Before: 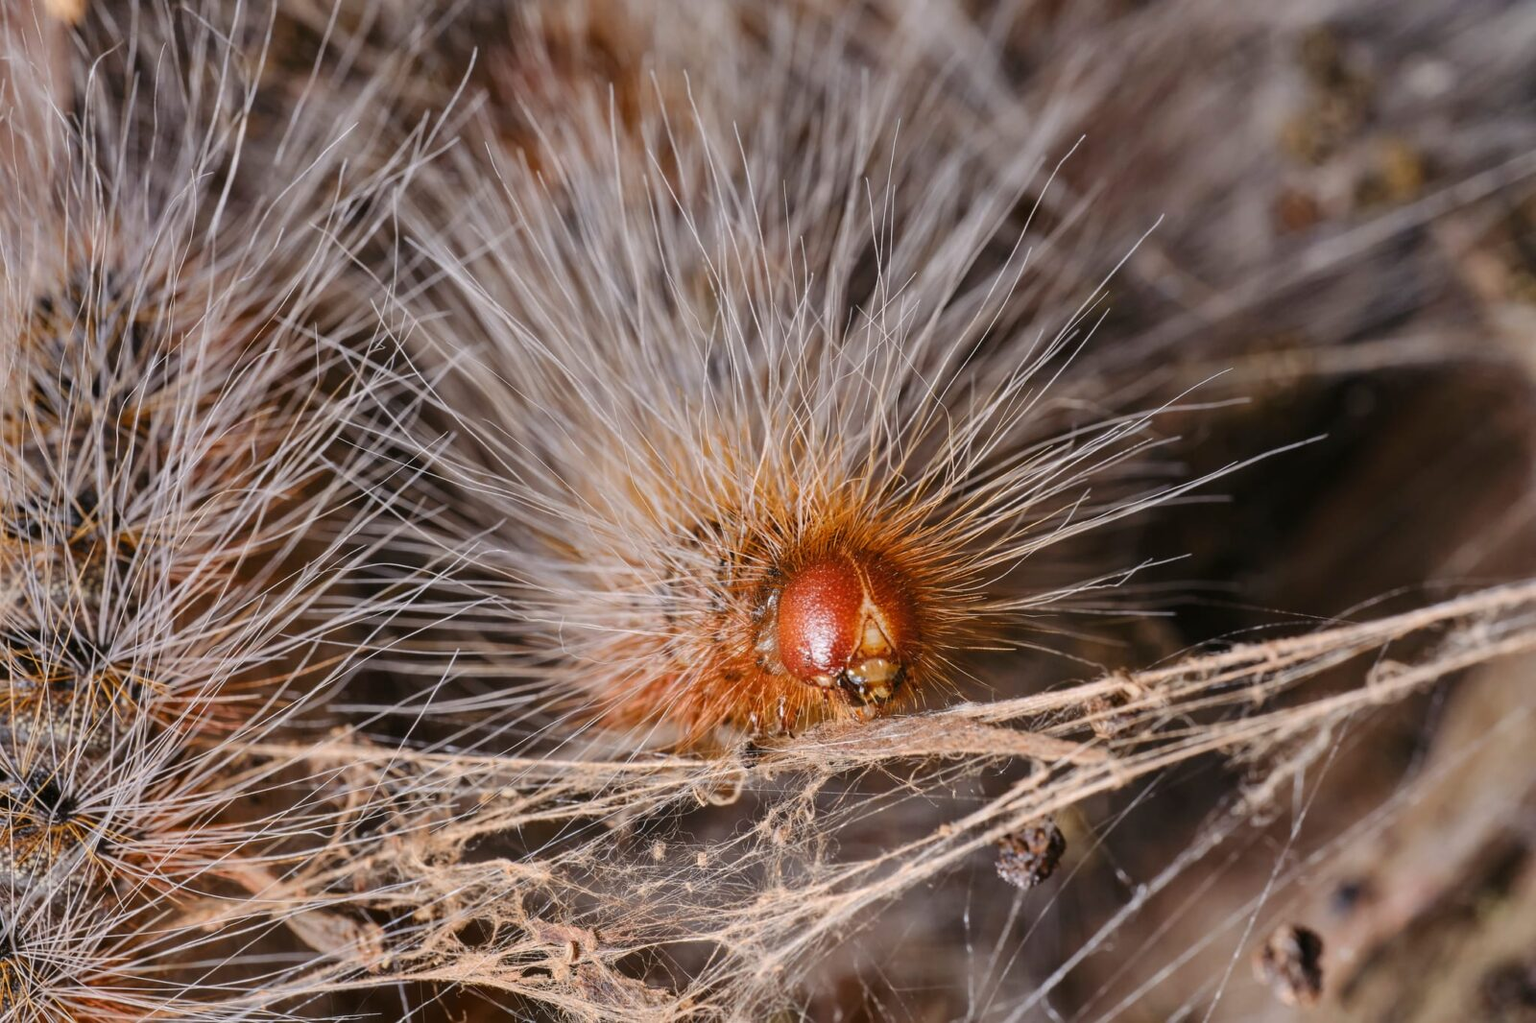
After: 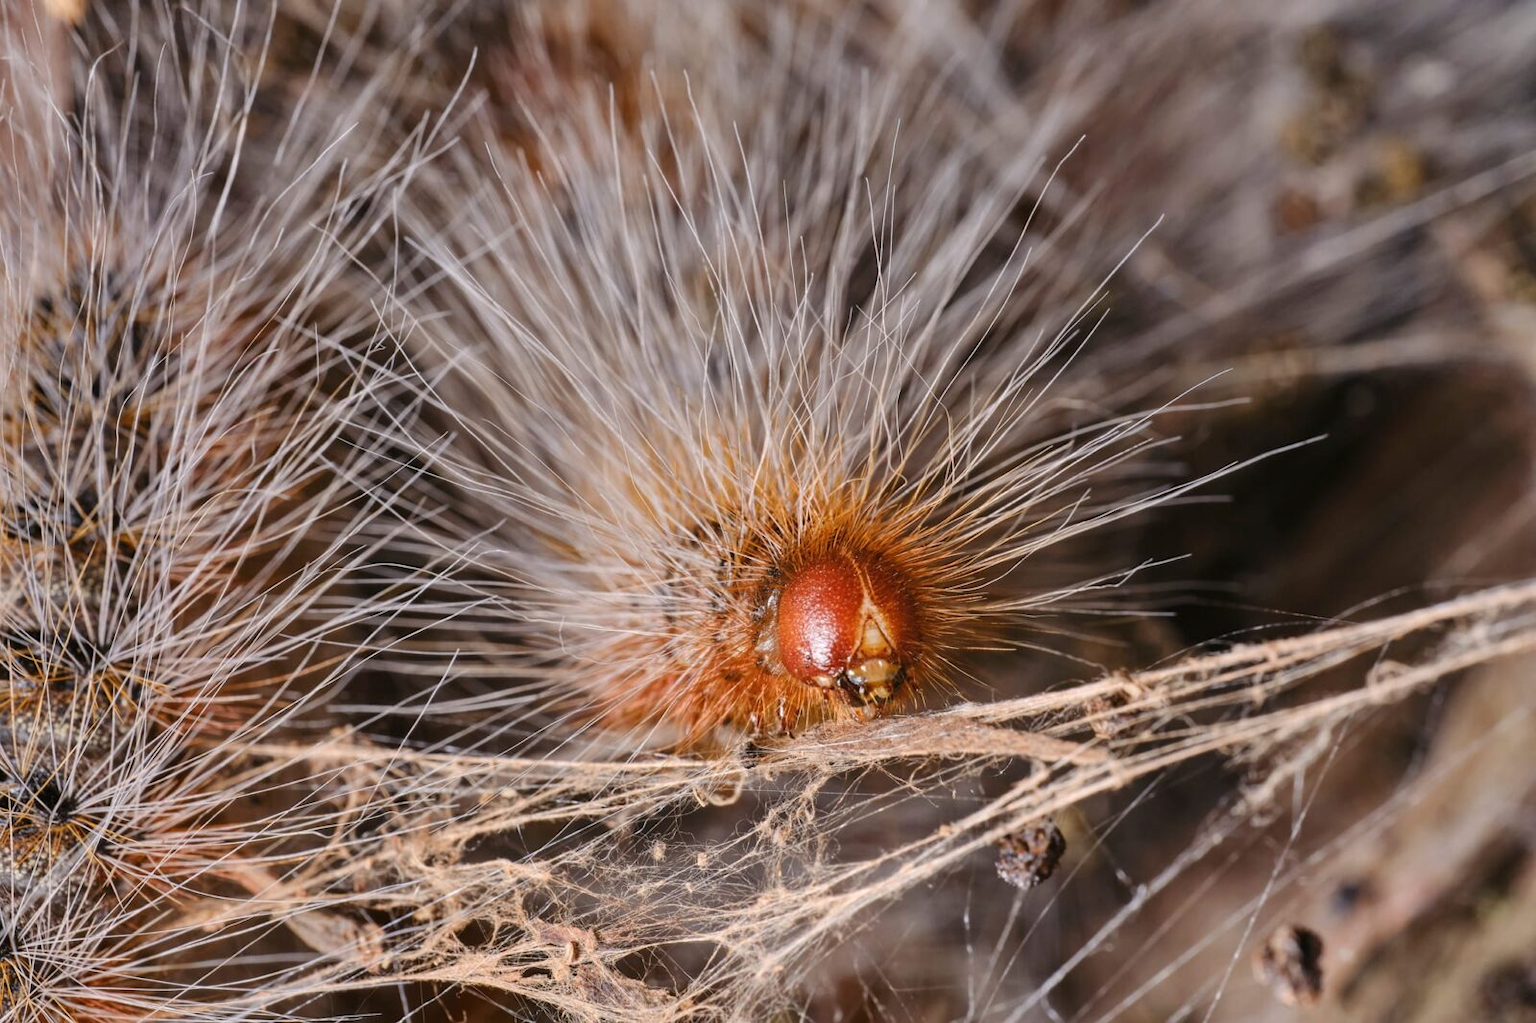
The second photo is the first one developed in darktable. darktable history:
shadows and highlights: radius 168.66, shadows 27.64, white point adjustment 3, highlights -67.97, soften with gaussian
